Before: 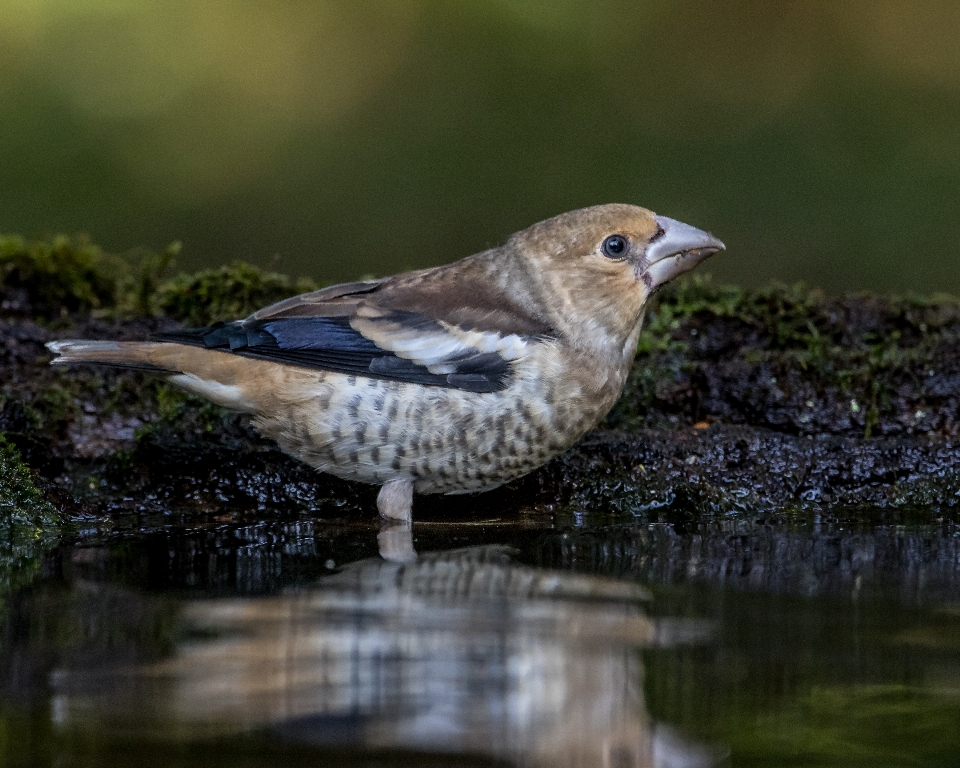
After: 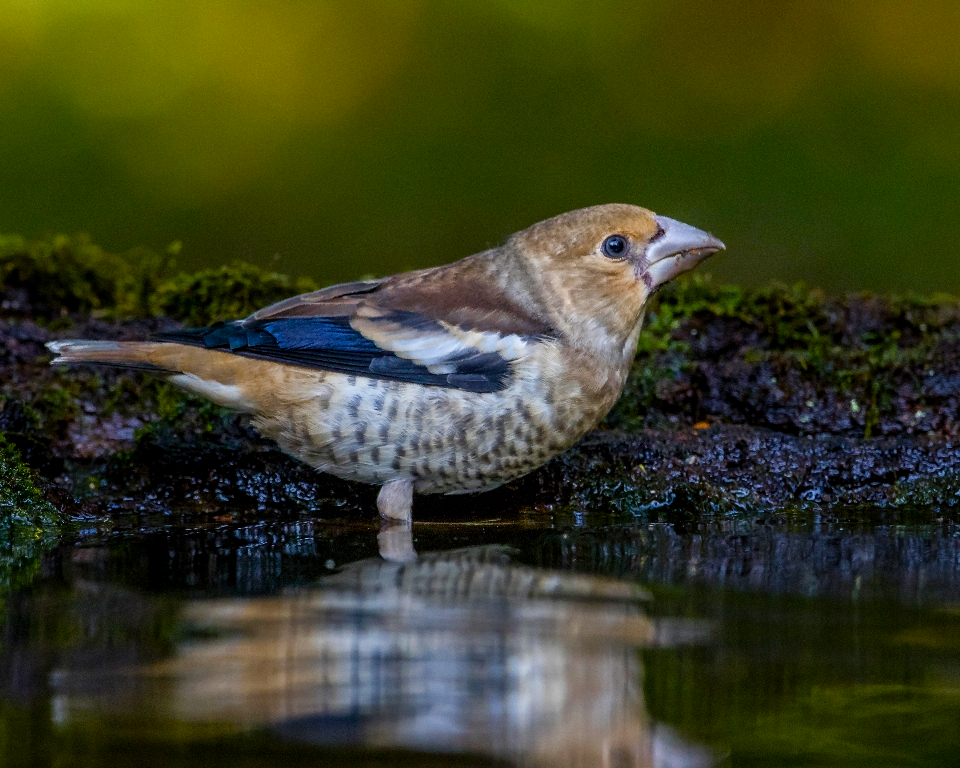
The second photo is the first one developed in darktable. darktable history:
color balance rgb: perceptual saturation grading › global saturation 20%, perceptual saturation grading › highlights -25%, perceptual saturation grading › shadows 50.52%, global vibrance 40.24%
white balance: emerald 1
